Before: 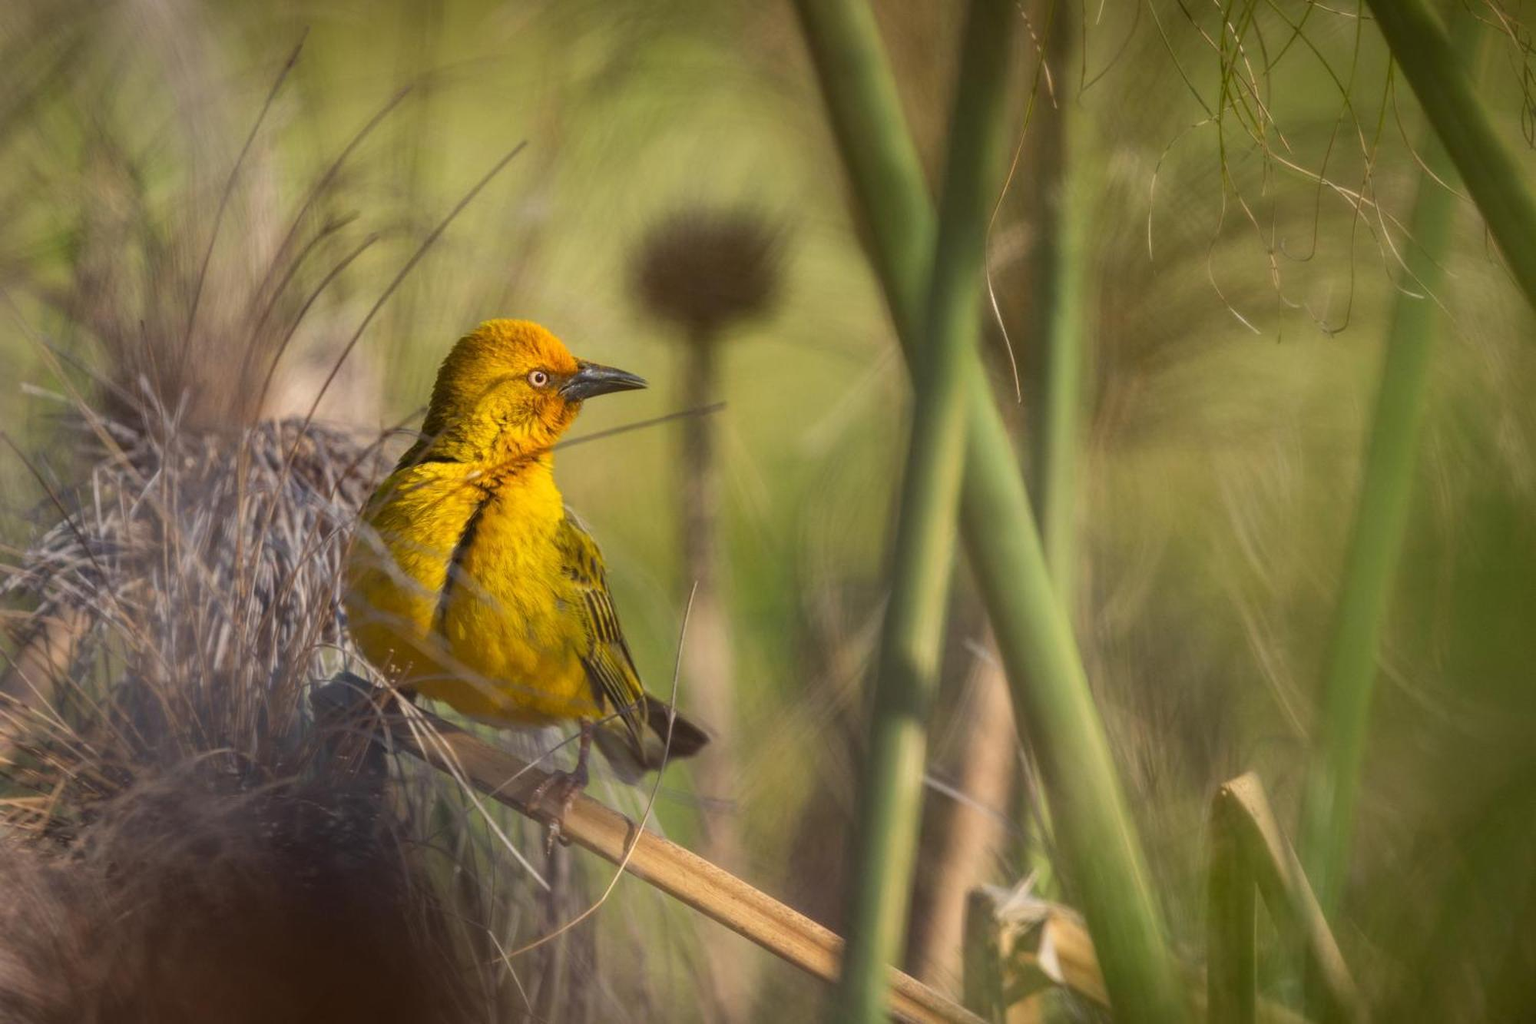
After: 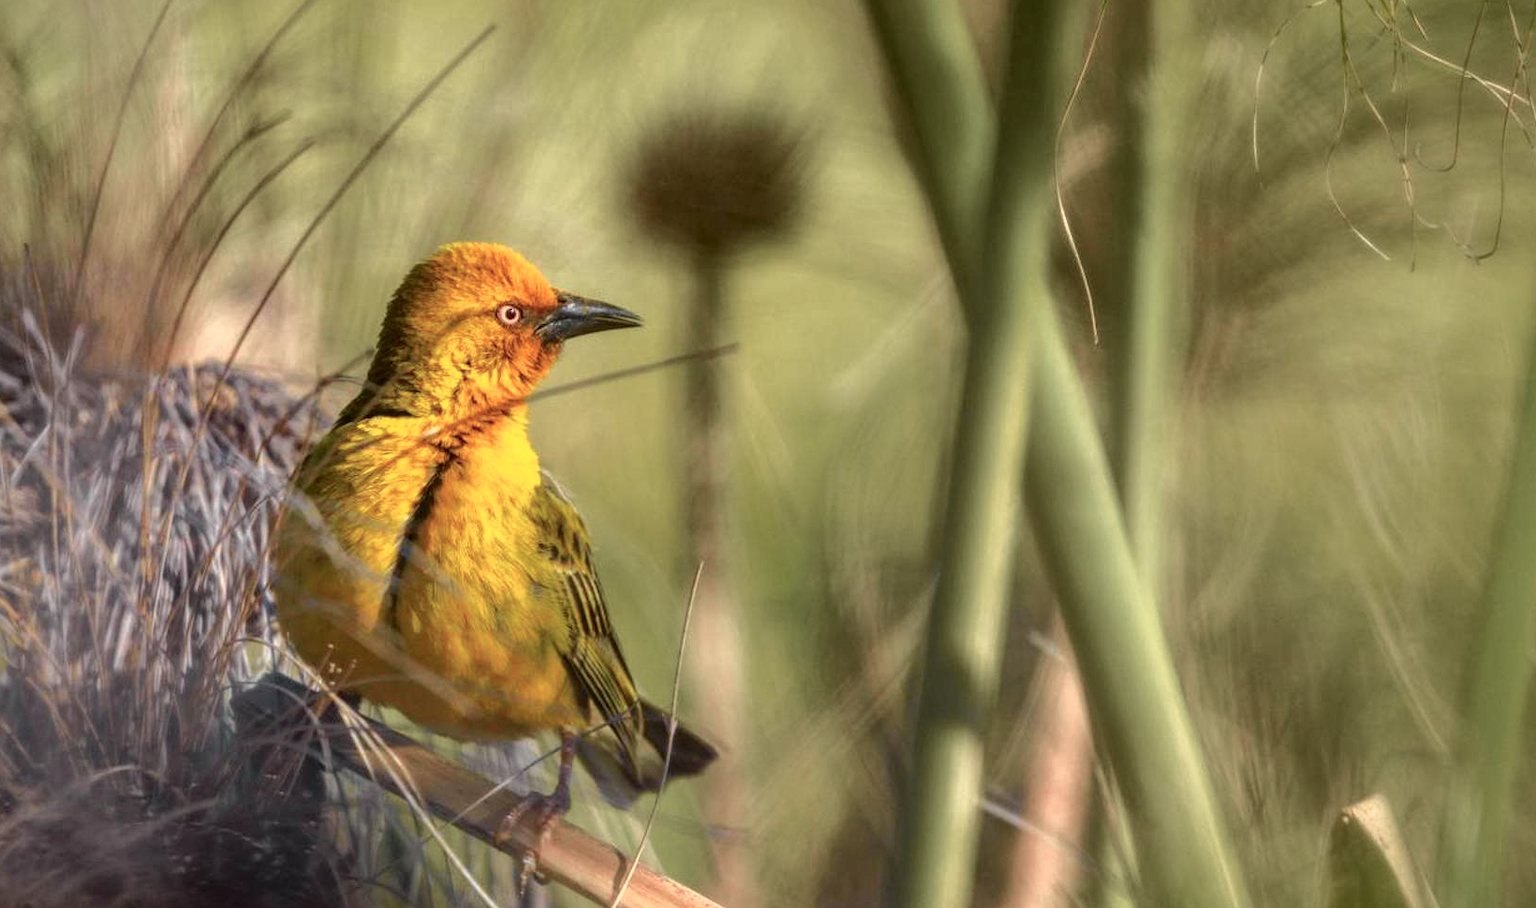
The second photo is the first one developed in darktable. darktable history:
crop: left 7.856%, top 11.836%, right 10.12%, bottom 15.387%
tone curve: curves: ch0 [(0, 0) (0.105, 0.068) (0.195, 0.162) (0.283, 0.283) (0.384, 0.404) (0.485, 0.531) (0.638, 0.681) (0.795, 0.879) (1, 0.977)]; ch1 [(0, 0) (0.161, 0.092) (0.35, 0.33) (0.379, 0.401) (0.456, 0.469) (0.504, 0.498) (0.53, 0.532) (0.58, 0.619) (0.635, 0.671) (1, 1)]; ch2 [(0, 0) (0.371, 0.362) (0.437, 0.437) (0.483, 0.484) (0.53, 0.515) (0.56, 0.58) (0.622, 0.606) (1, 1)], color space Lab, independent channels, preserve colors none
white balance: red 1, blue 1
local contrast: on, module defaults
